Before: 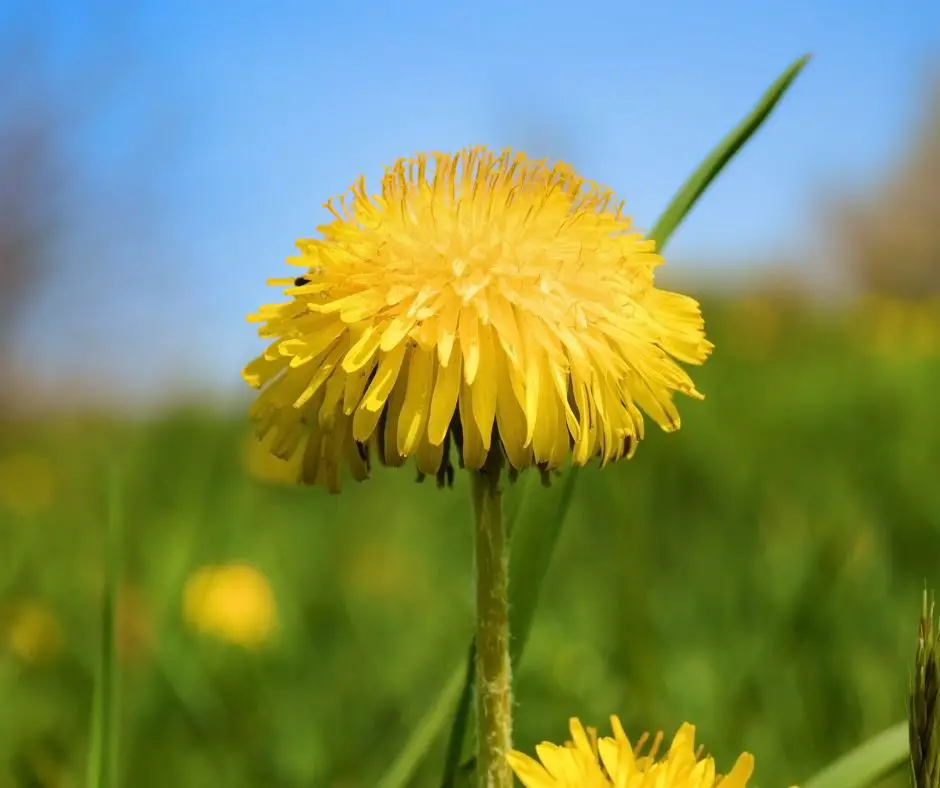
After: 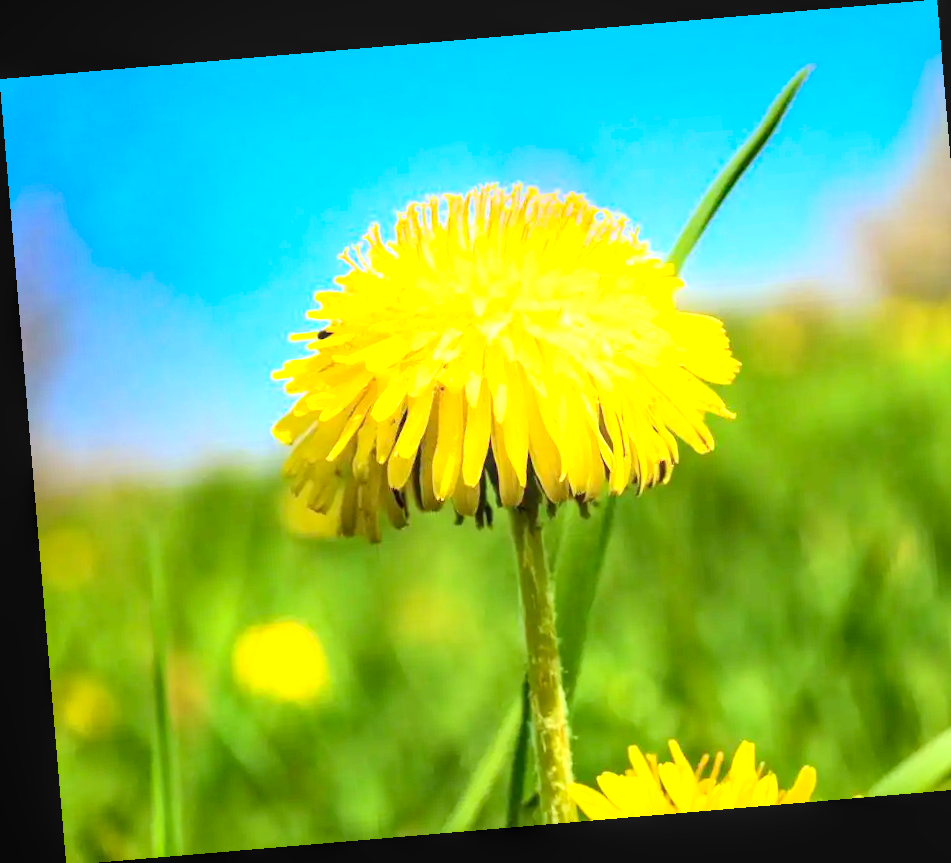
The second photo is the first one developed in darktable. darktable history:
rotate and perspective: rotation -4.86°, automatic cropping off
exposure: exposure 1 EV, compensate highlight preservation false
crop and rotate: right 5.167%
local contrast: on, module defaults
color calibration: output R [0.994, 0.059, -0.119, 0], output G [-0.036, 1.09, -0.119, 0], output B [0.078, -0.108, 0.961, 0], illuminant custom, x 0.371, y 0.382, temperature 4281.14 K
color zones: curves: ch0 [(0, 0.5) (0.143, 0.5) (0.286, 0.5) (0.429, 0.5) (0.571, 0.5) (0.714, 0.476) (0.857, 0.5) (1, 0.5)]; ch2 [(0, 0.5) (0.143, 0.5) (0.286, 0.5) (0.429, 0.5) (0.571, 0.5) (0.714, 0.487) (0.857, 0.5) (1, 0.5)]
tone equalizer: on, module defaults
contrast brightness saturation: contrast 0.2, brightness 0.15, saturation 0.14
